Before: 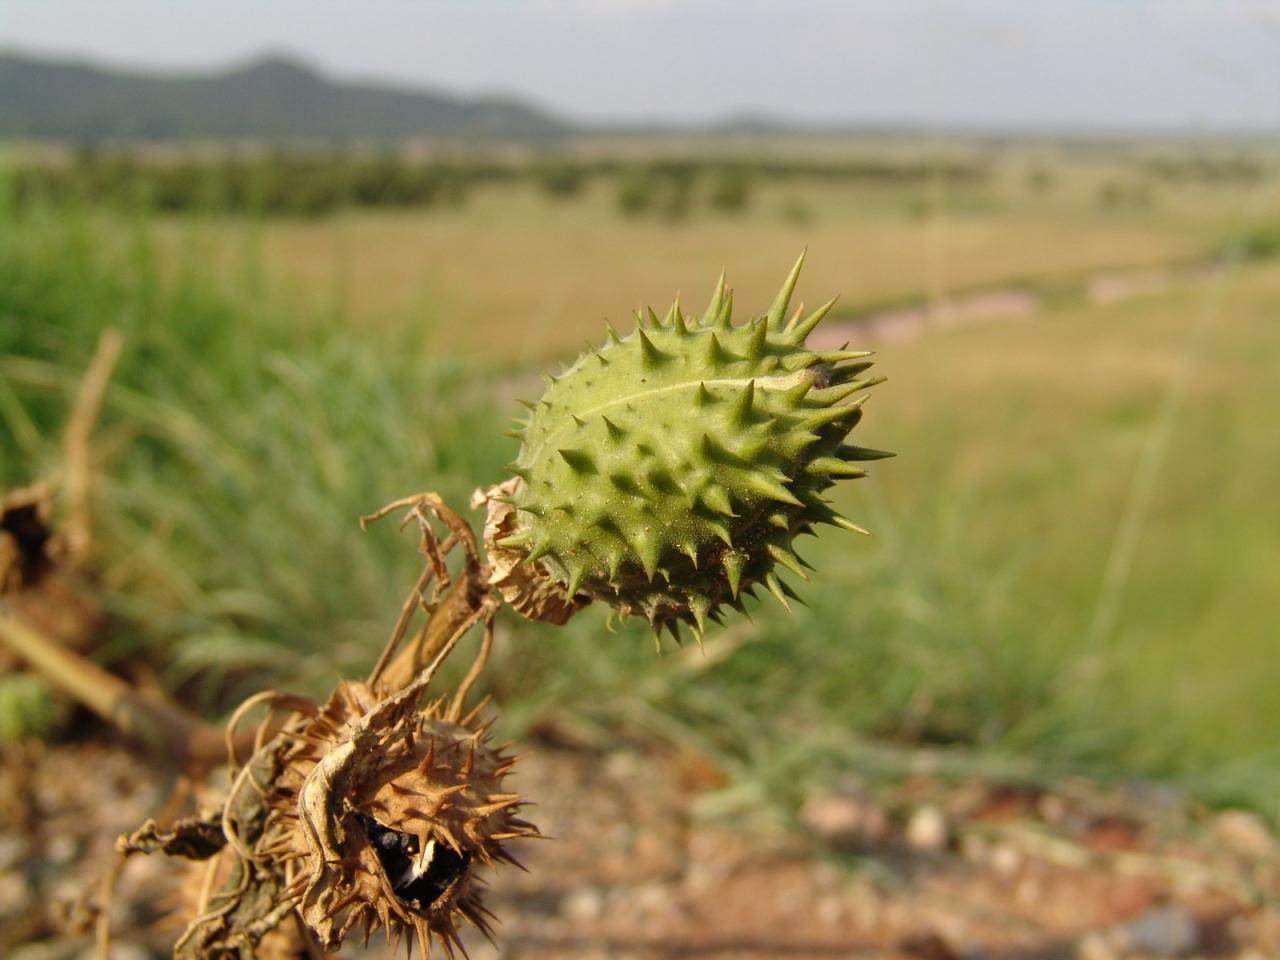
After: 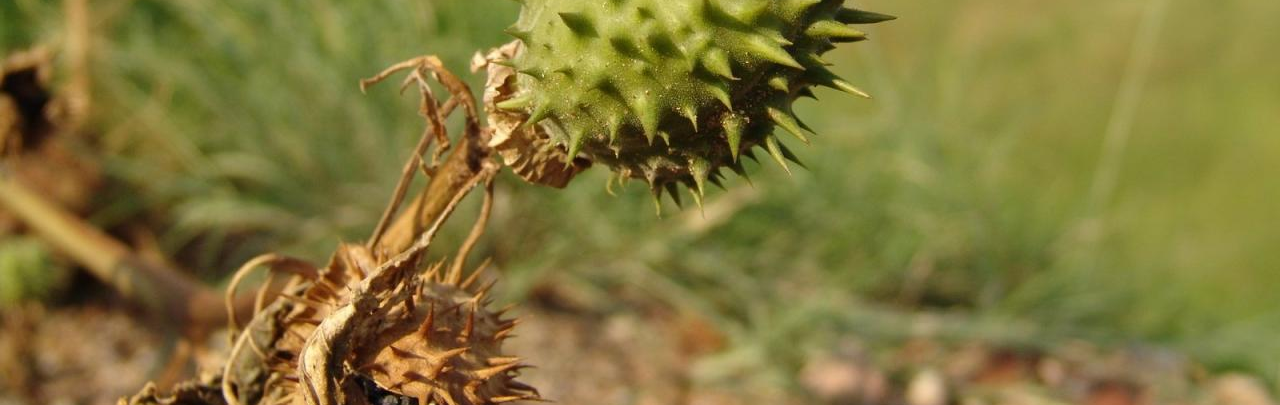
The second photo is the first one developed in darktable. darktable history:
crop: top 45.615%, bottom 12.154%
